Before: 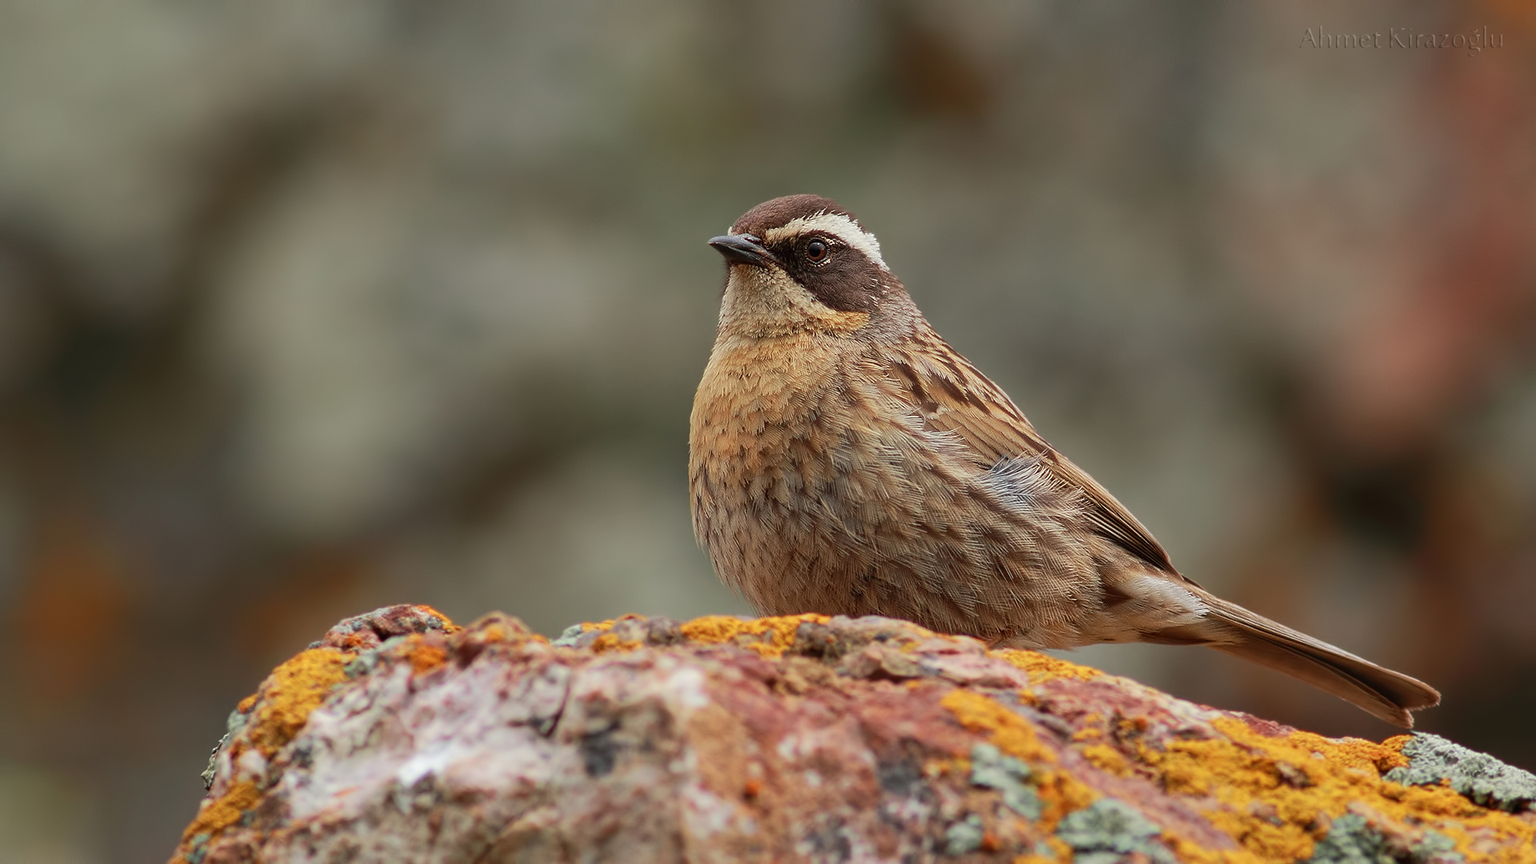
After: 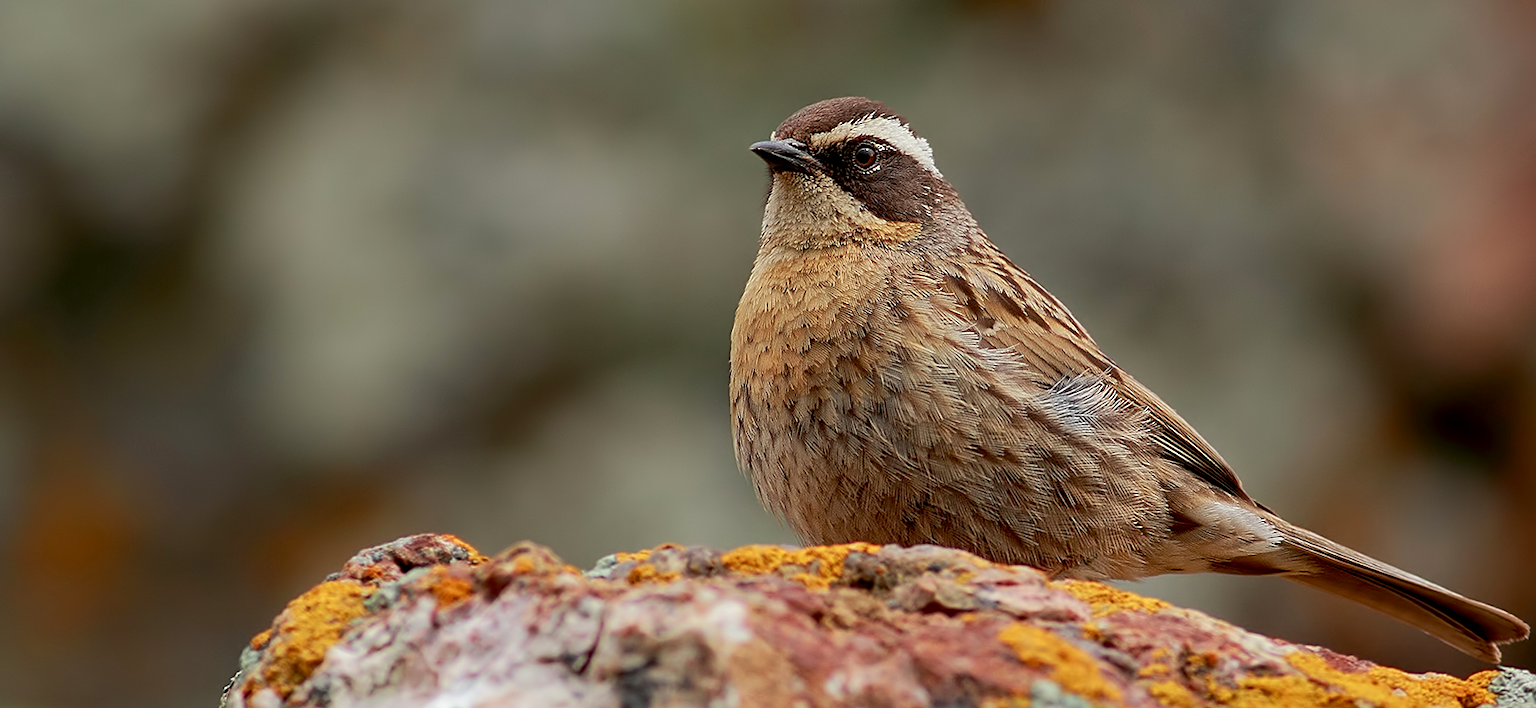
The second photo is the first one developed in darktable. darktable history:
sharpen: on, module defaults
exposure: black level correction 0.01, exposure 0.016 EV, compensate highlight preservation false
crop and rotate: angle 0.112°, top 11.817%, right 5.602%, bottom 10.733%
